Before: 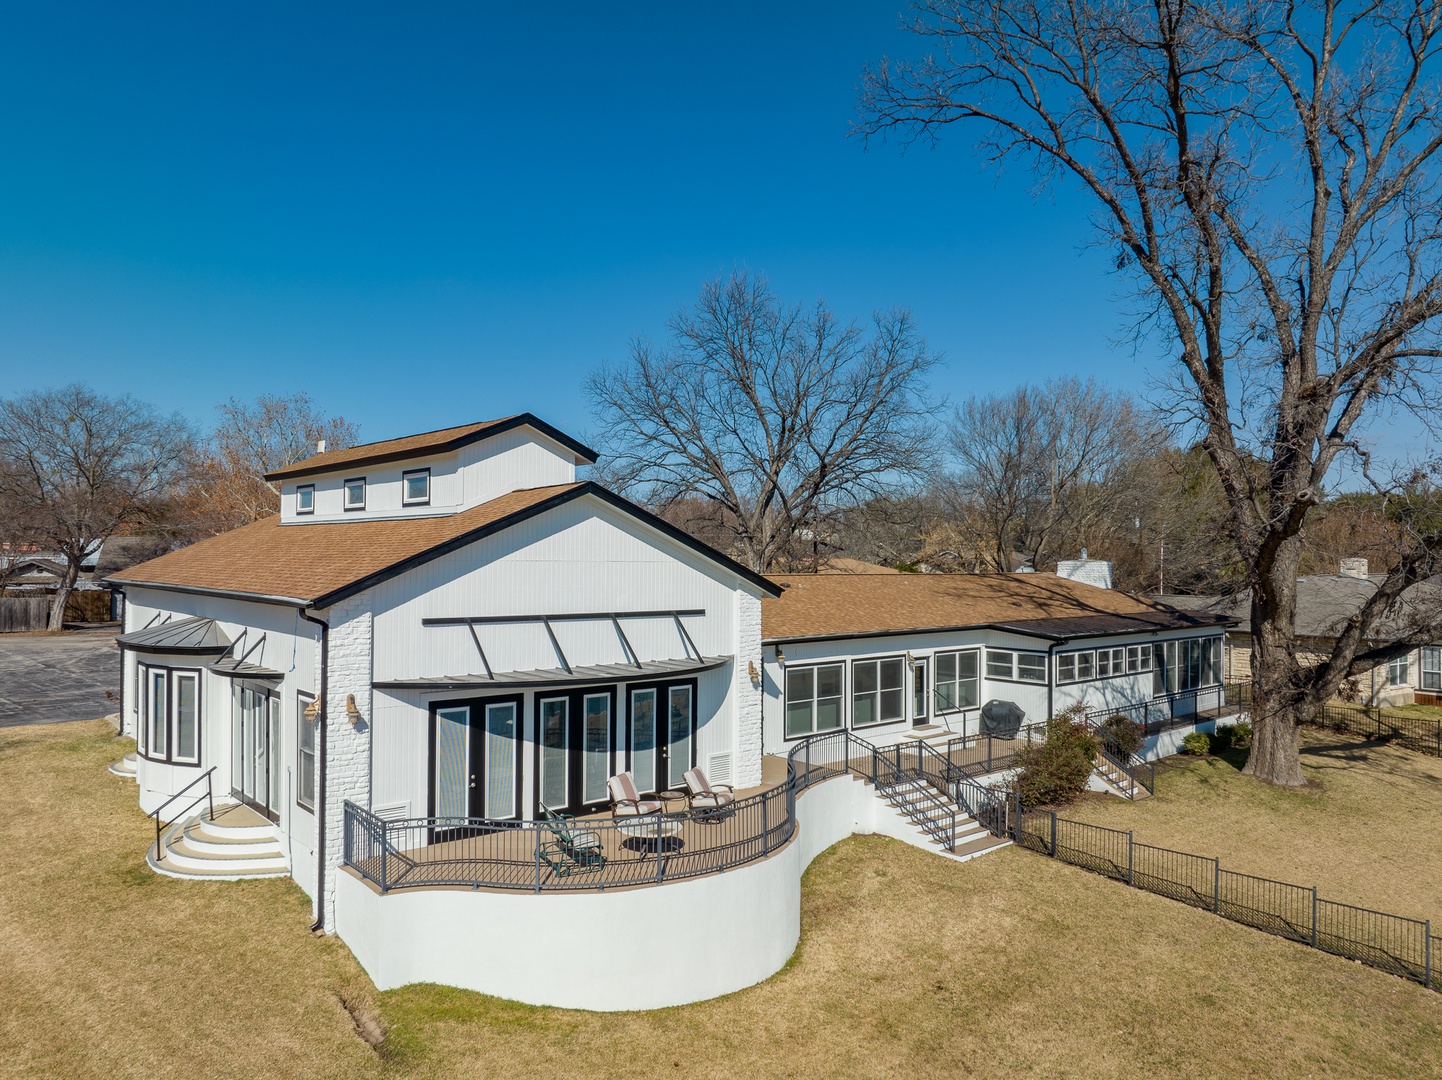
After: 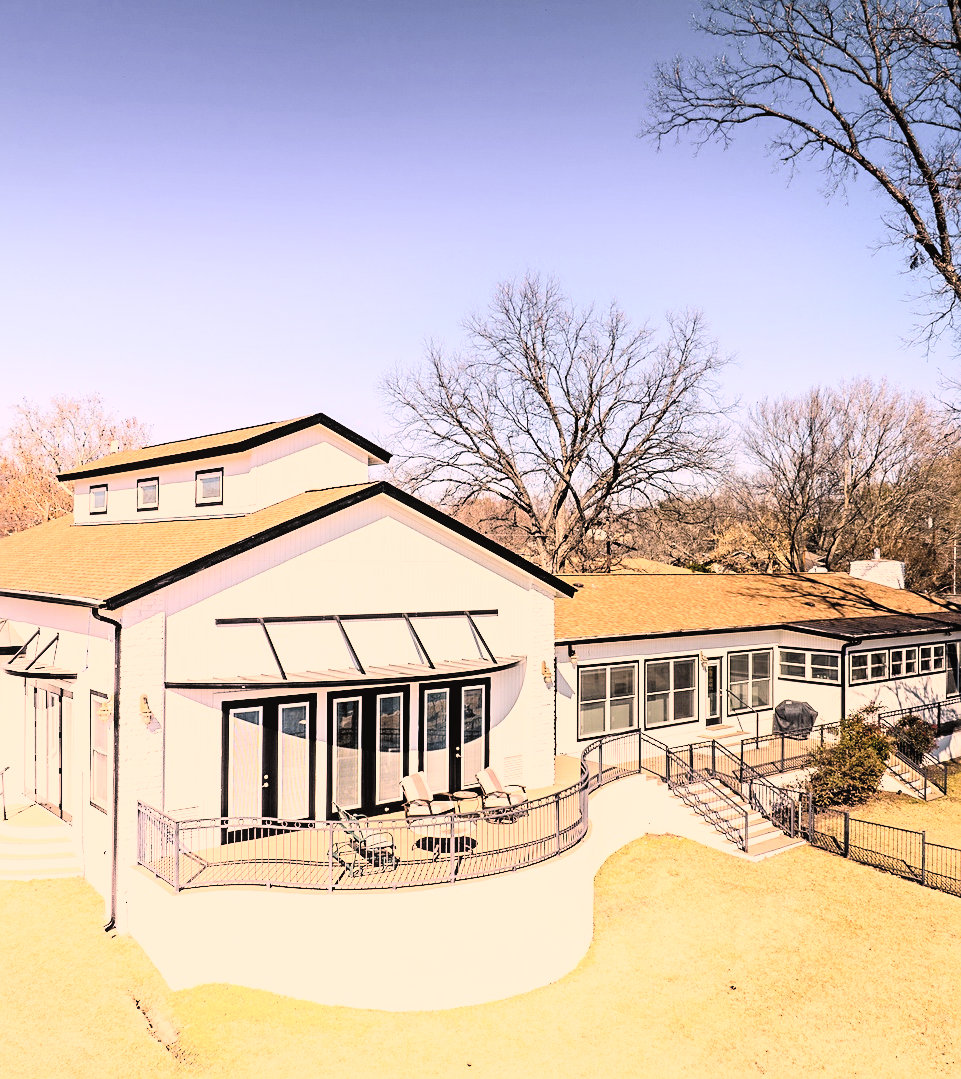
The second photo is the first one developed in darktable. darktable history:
crop and rotate: left 14.374%, right 18.932%
contrast brightness saturation: contrast 0.372, brightness 0.532
sharpen: on, module defaults
color correction: highlights a* 21.14, highlights b* 19.45
color balance rgb: perceptual saturation grading › global saturation 19.429%, perceptual brilliance grading › global brilliance 1.665%, perceptual brilliance grading › highlights -3.904%, global vibrance 20%
filmic rgb: black relative exposure -8.22 EV, white relative exposure 2.2 EV, target white luminance 99.919%, hardness 7.19, latitude 75.41%, contrast 1.321, highlights saturation mix -1.65%, shadows ↔ highlights balance 30.85%
contrast equalizer: y [[0.5, 0.5, 0.544, 0.569, 0.5, 0.5], [0.5 ×6], [0.5 ×6], [0 ×6], [0 ×6]]
shadows and highlights: shadows -55.25, highlights 85.45, soften with gaussian
